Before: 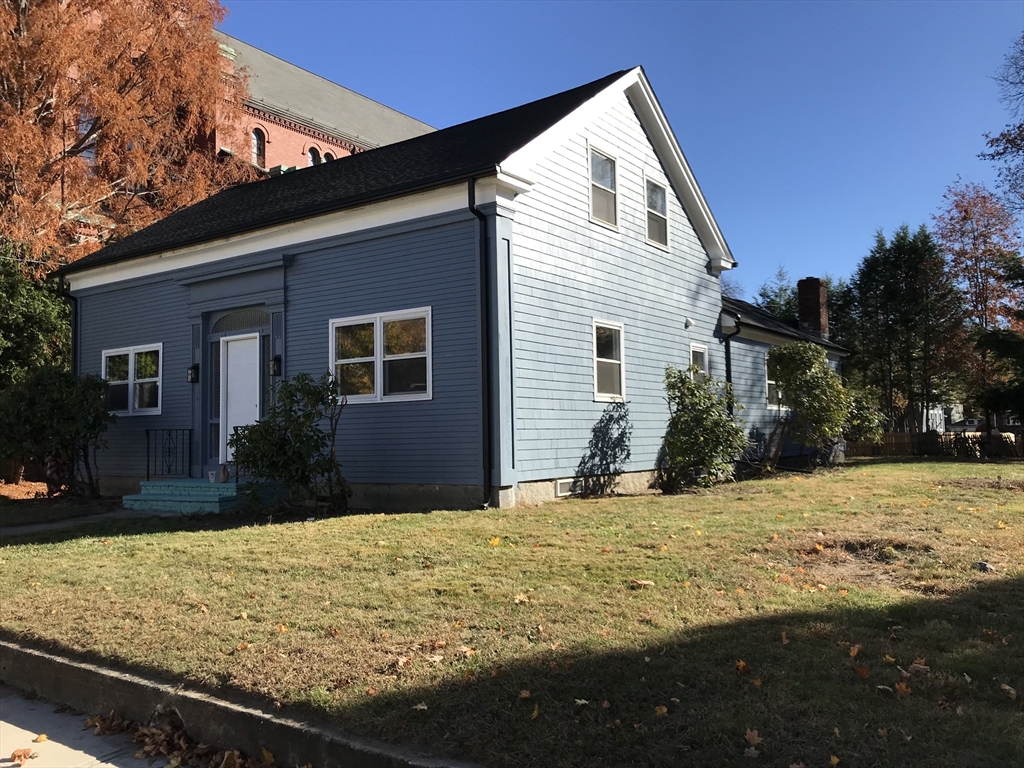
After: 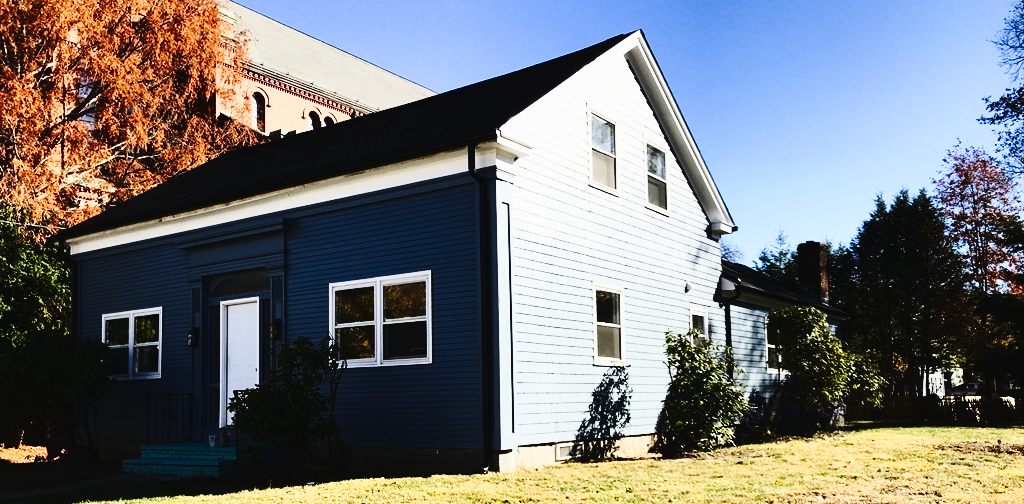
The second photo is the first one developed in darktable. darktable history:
contrast brightness saturation: contrast 0.395, brightness 0.046, saturation 0.25
tone curve: curves: ch0 [(0, 0.023) (0.132, 0.075) (0.251, 0.186) (0.441, 0.476) (0.662, 0.757) (0.849, 0.927) (1, 0.99)]; ch1 [(0, 0) (0.447, 0.411) (0.483, 0.469) (0.498, 0.496) (0.518, 0.514) (0.561, 0.59) (0.606, 0.659) (0.657, 0.725) (0.869, 0.916) (1, 1)]; ch2 [(0, 0) (0.307, 0.315) (0.425, 0.438) (0.483, 0.477) (0.503, 0.503) (0.526, 0.553) (0.552, 0.601) (0.615, 0.669) (0.703, 0.797) (0.985, 0.966)], preserve colors none
crop and rotate: top 4.785%, bottom 29.525%
